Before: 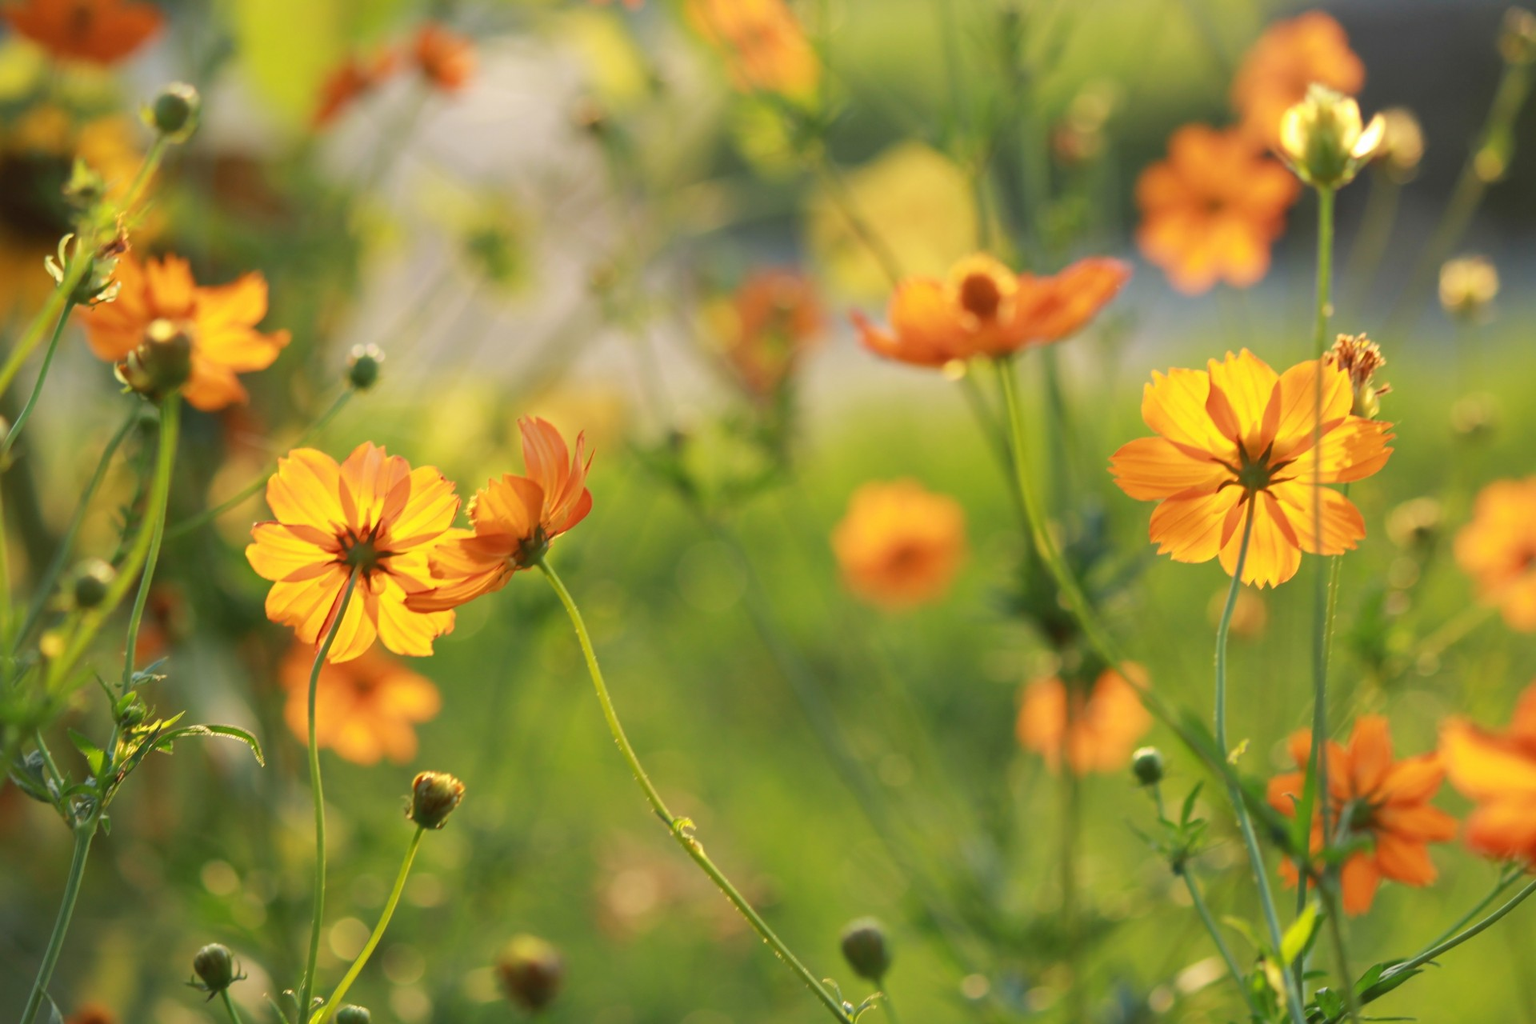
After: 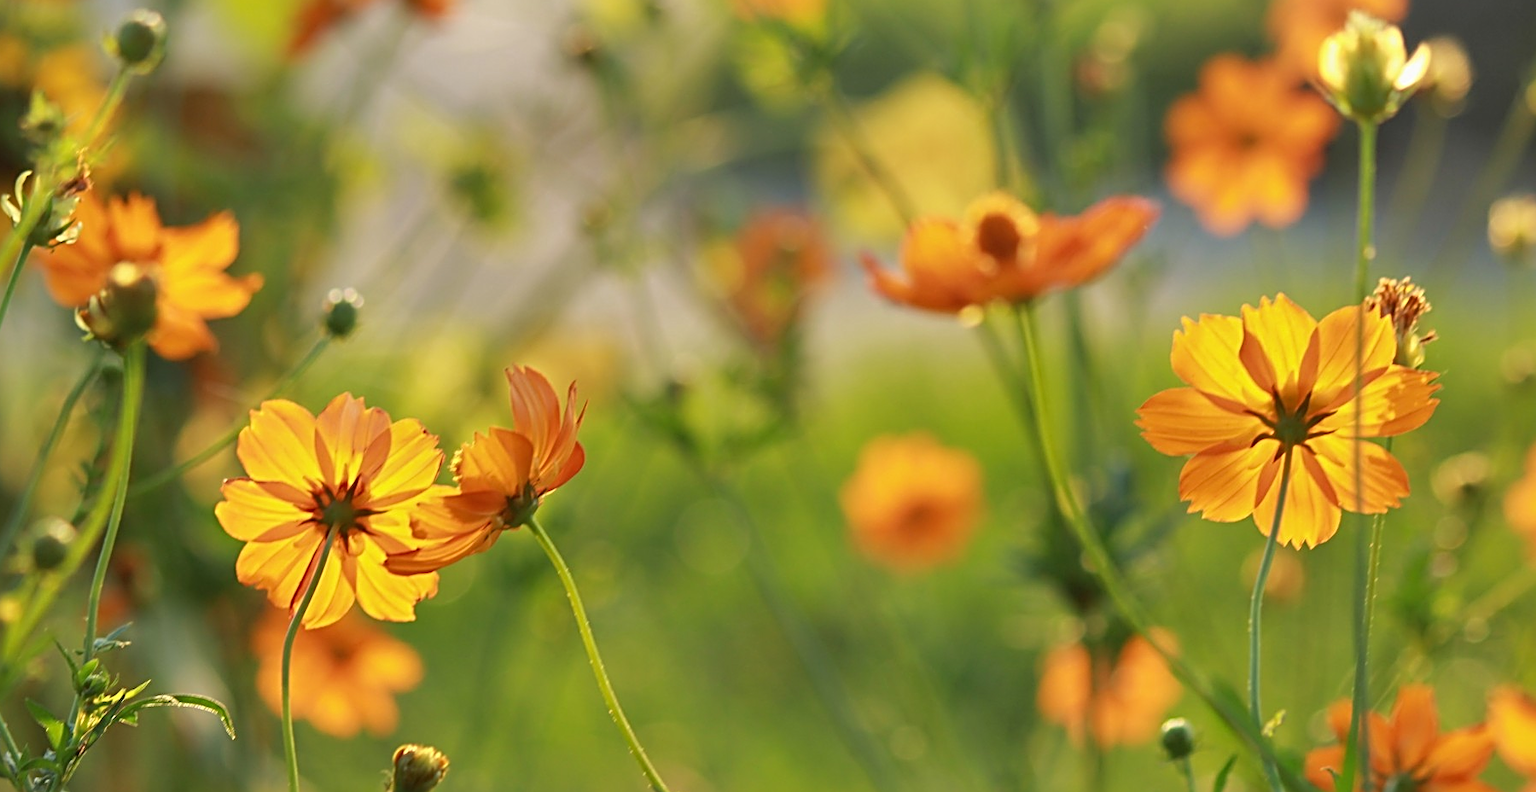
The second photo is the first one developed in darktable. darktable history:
crop: left 2.875%, top 7.23%, right 3.343%, bottom 20.128%
shadows and highlights: shadows 43.56, white point adjustment -1.3, highlights color adjustment 0.506%, soften with gaussian
sharpen: radius 2.849, amount 0.722
